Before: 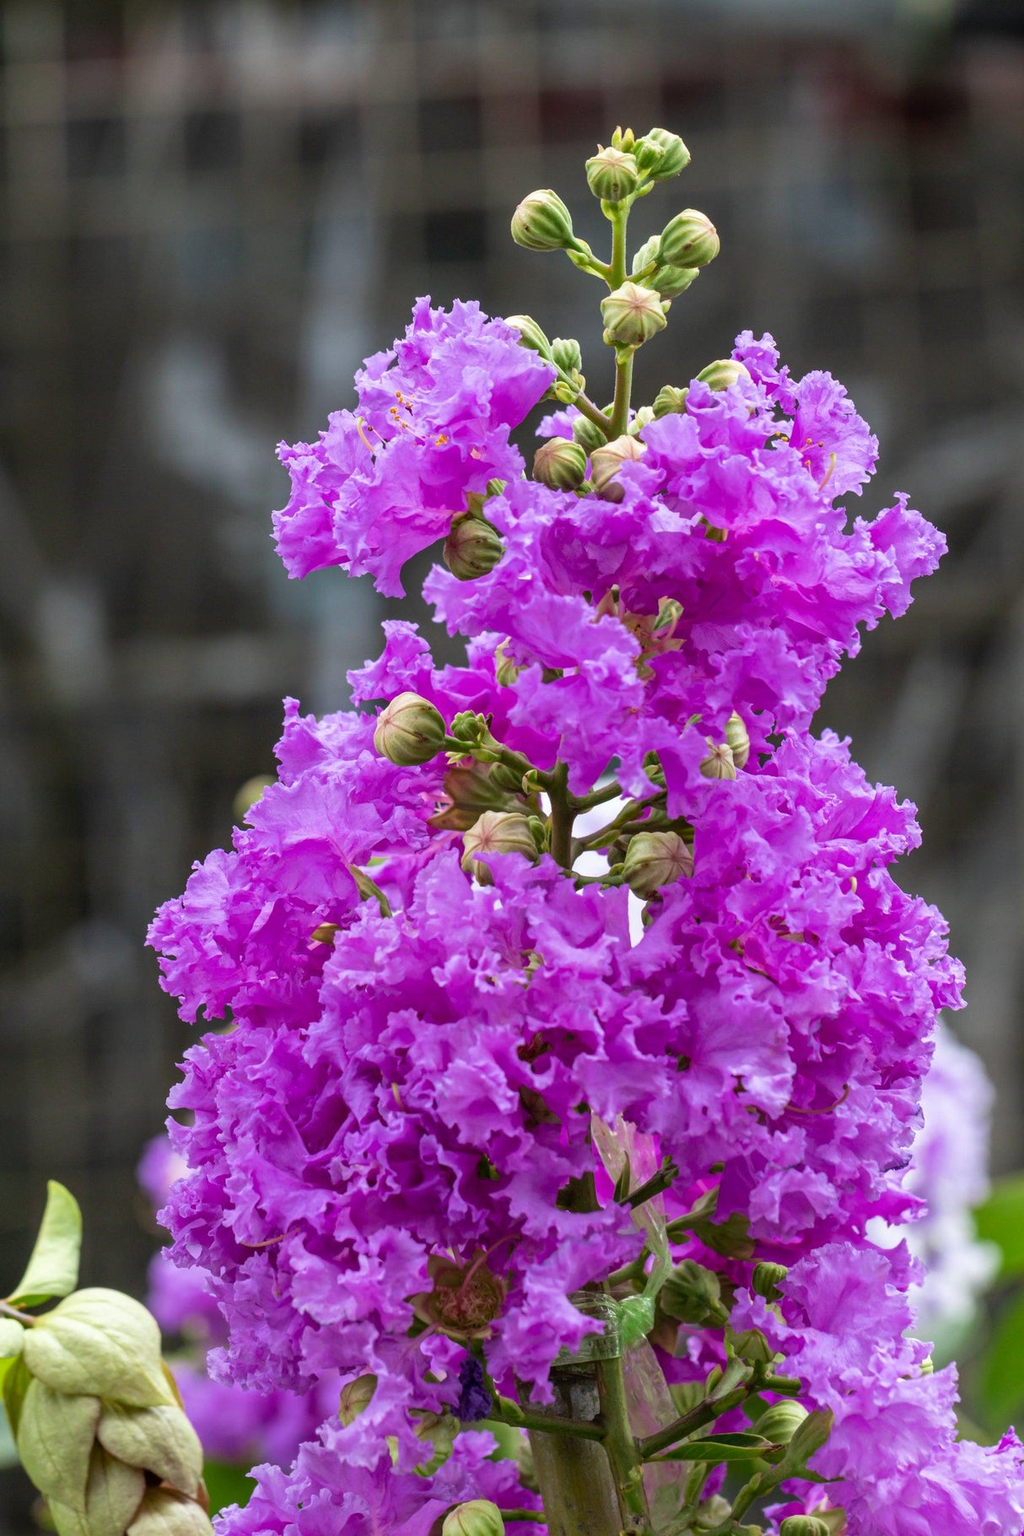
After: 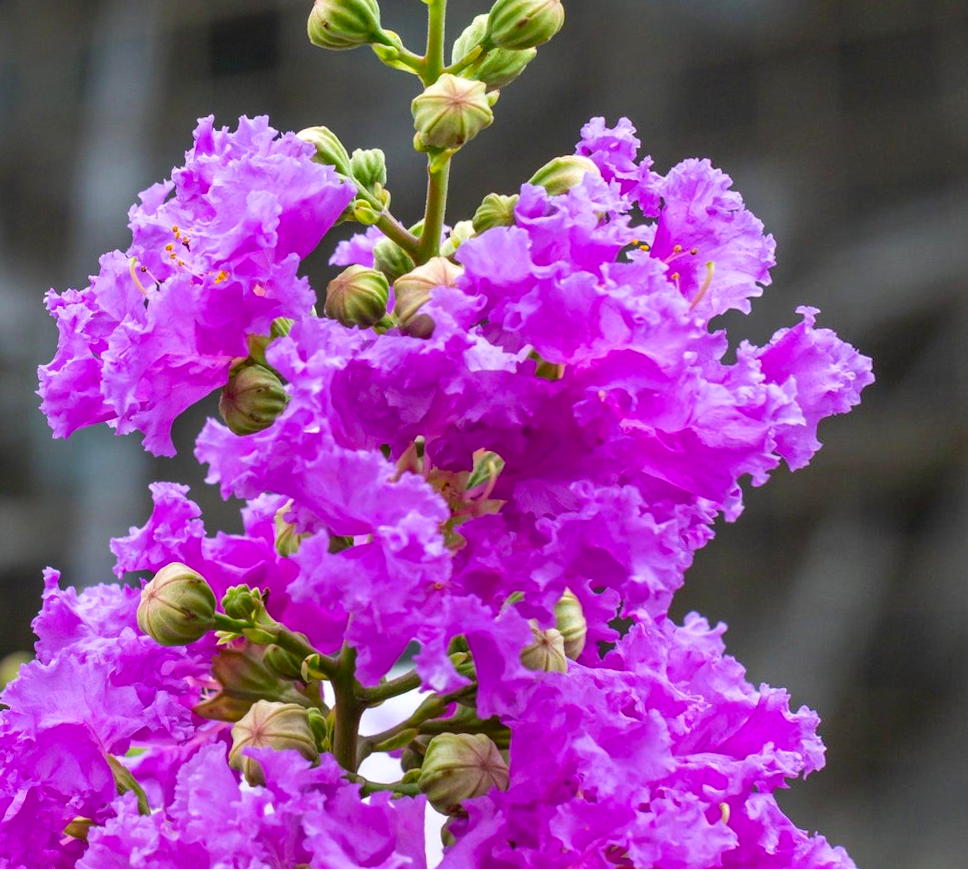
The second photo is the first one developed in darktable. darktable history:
rotate and perspective: rotation 1.69°, lens shift (vertical) -0.023, lens shift (horizontal) -0.291, crop left 0.025, crop right 0.988, crop top 0.092, crop bottom 0.842
shadows and highlights: shadows -10, white point adjustment 1.5, highlights 10
crop: left 18.38%, top 11.092%, right 2.134%, bottom 33.217%
color balance: output saturation 120%
